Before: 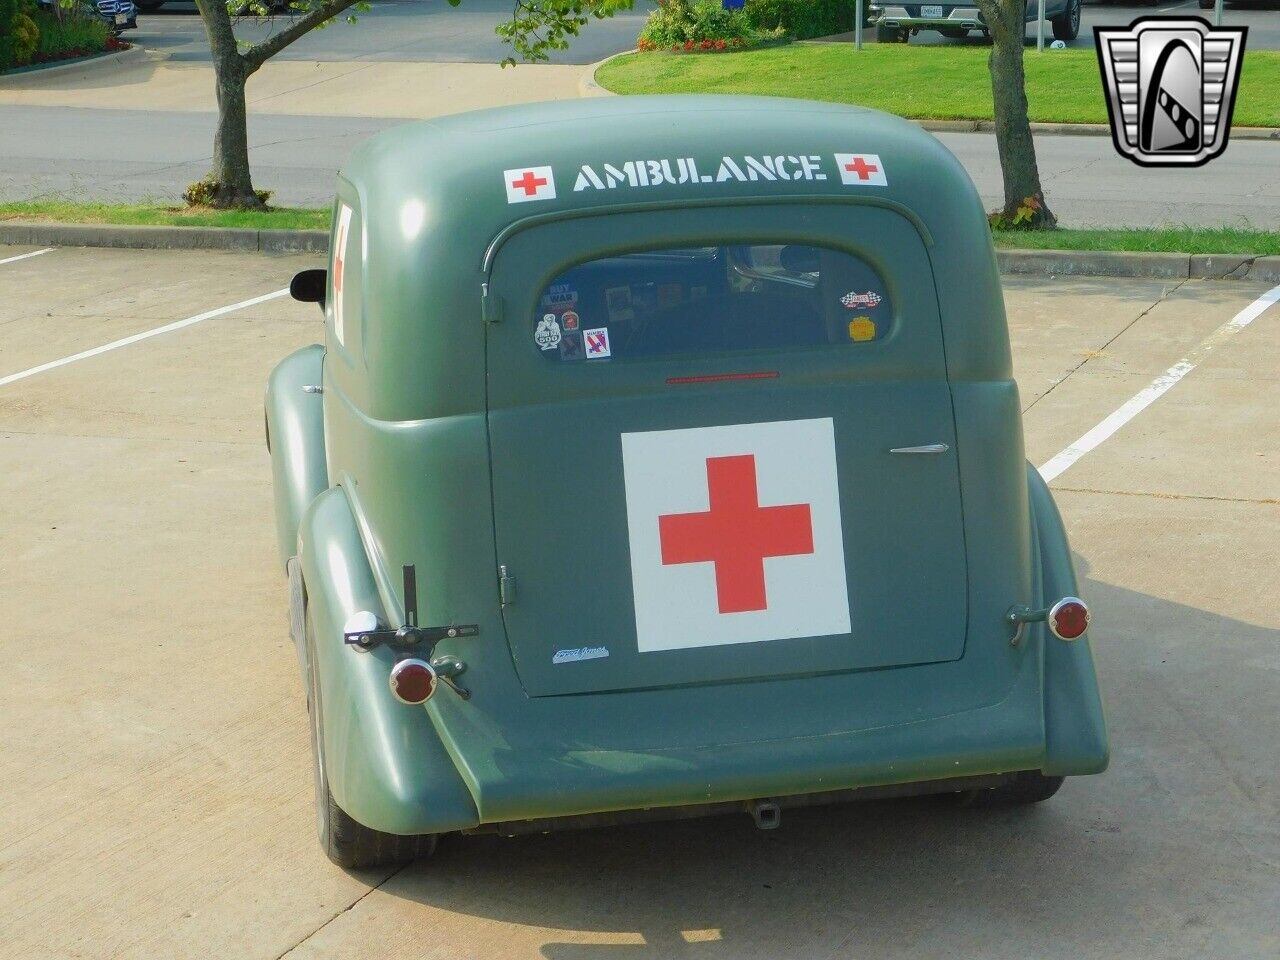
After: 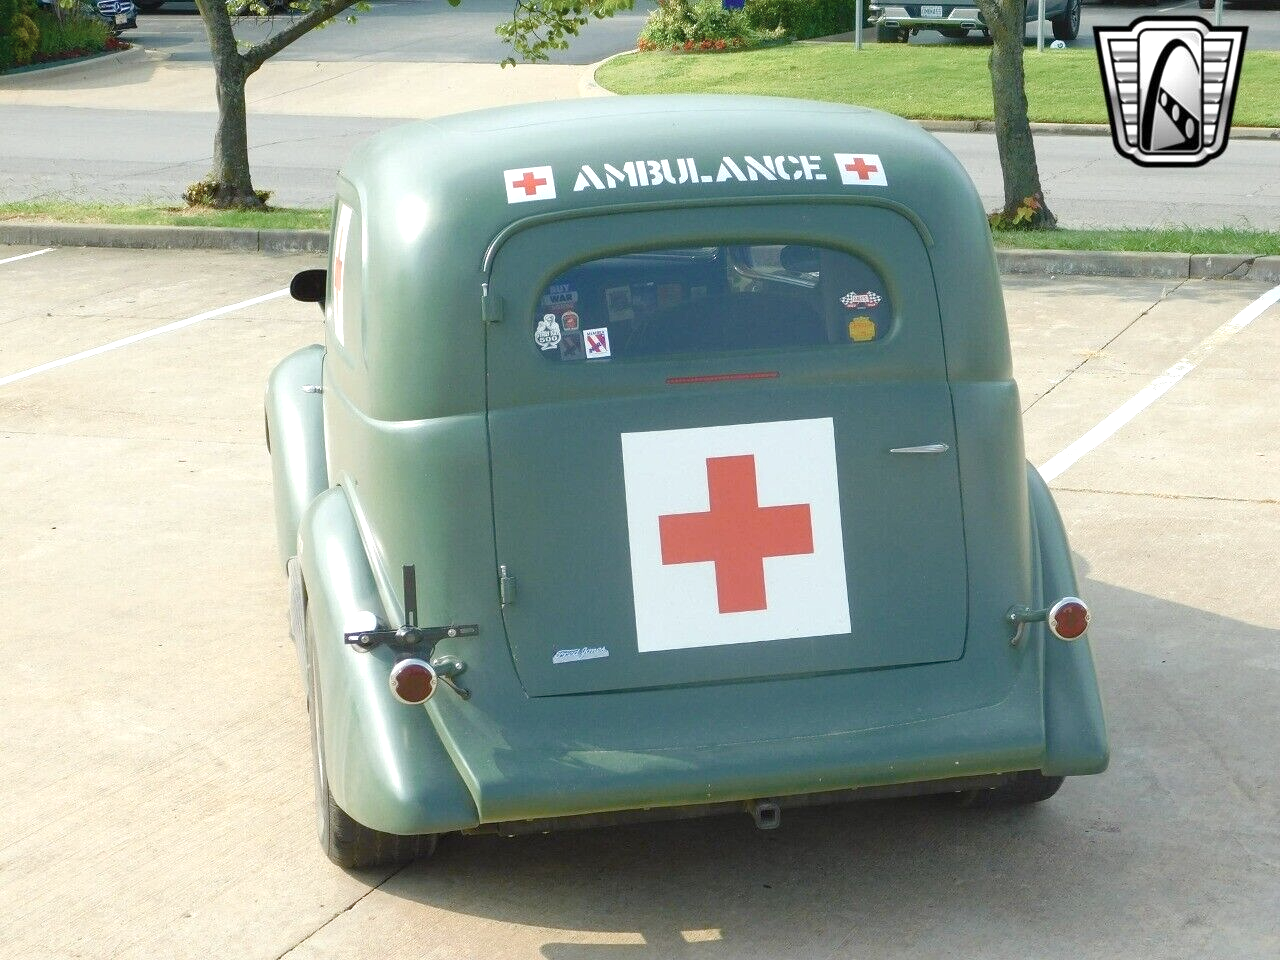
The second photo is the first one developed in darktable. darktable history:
color correction: highlights b* 0.034, saturation 0.567
exposure: exposure 0.644 EV, compensate exposure bias true, compensate highlight preservation false
color balance rgb: power › hue 329.23°, perceptual saturation grading › global saturation 20%, perceptual saturation grading › highlights -24.861%, perceptual saturation grading › shadows 50.396%, global vibrance 20%
